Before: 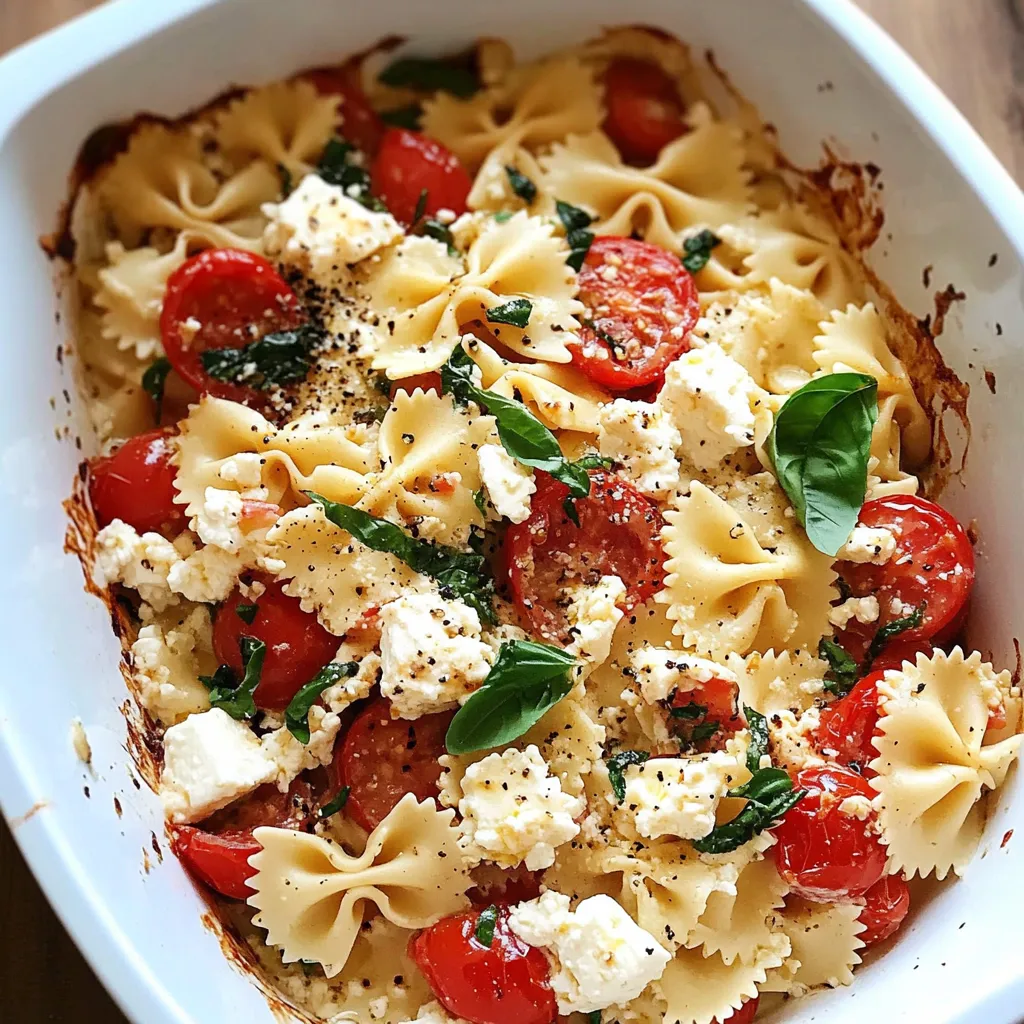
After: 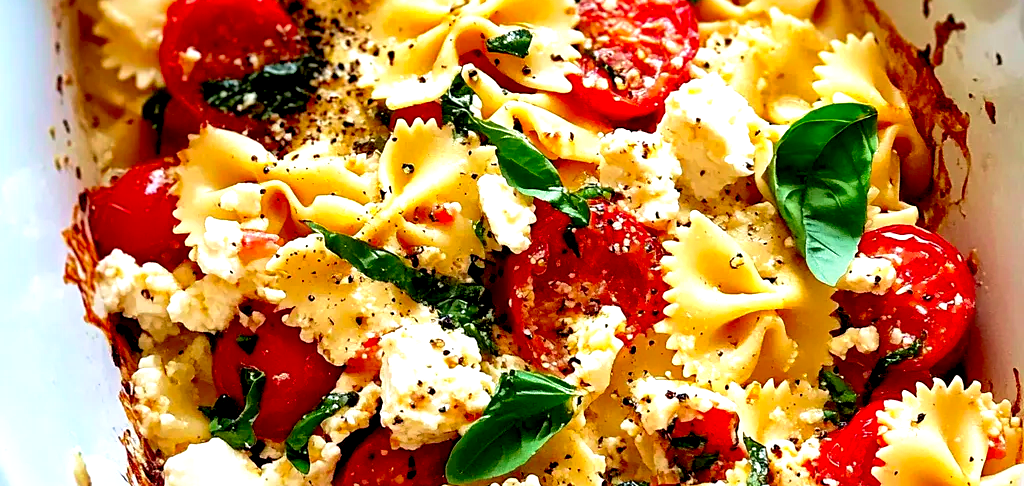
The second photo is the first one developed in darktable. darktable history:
local contrast: mode bilateral grid, contrast 20, coarseness 49, detail 172%, midtone range 0.2
crop and rotate: top 26.453%, bottom 26.054%
exposure: exposure 0.201 EV, compensate exposure bias true, compensate highlight preservation false
base curve: curves: ch0 [(0.017, 0) (0.425, 0.441) (0.844, 0.933) (1, 1)], preserve colors none
contrast brightness saturation: saturation 0.498
velvia: on, module defaults
